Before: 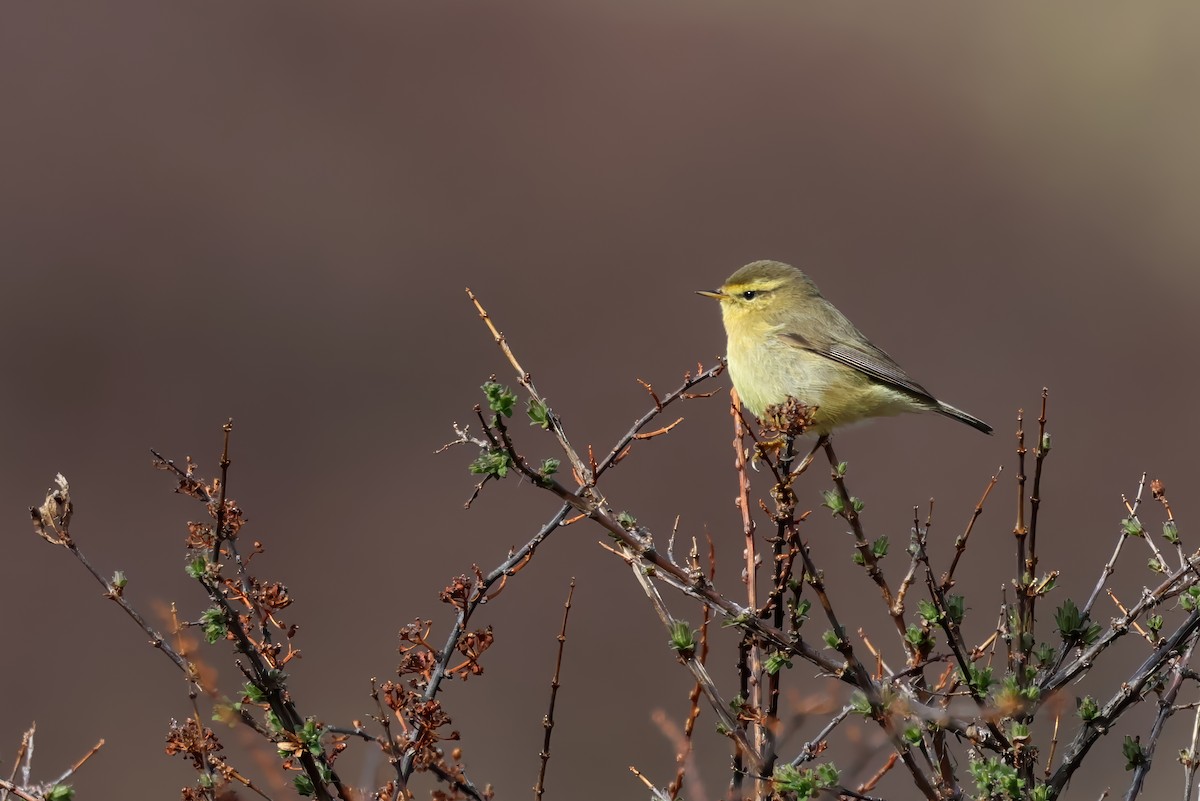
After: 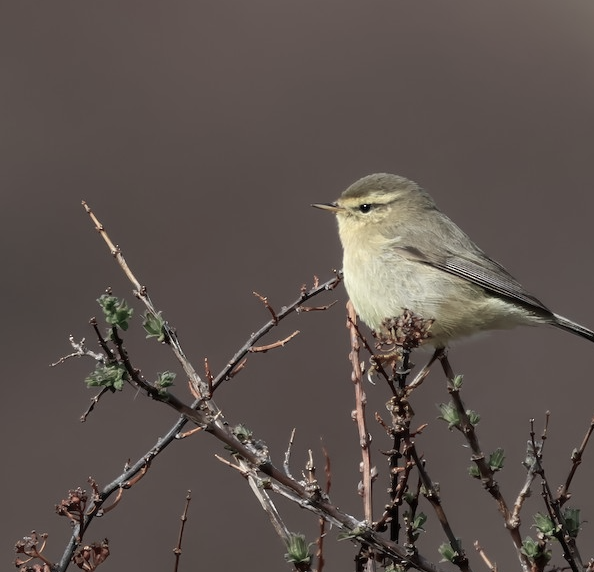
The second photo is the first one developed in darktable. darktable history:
color balance rgb: linear chroma grading › global chroma -16.06%, perceptual saturation grading › global saturation -32.85%, global vibrance -23.56%
crop: left 32.075%, top 10.976%, right 18.355%, bottom 17.596%
